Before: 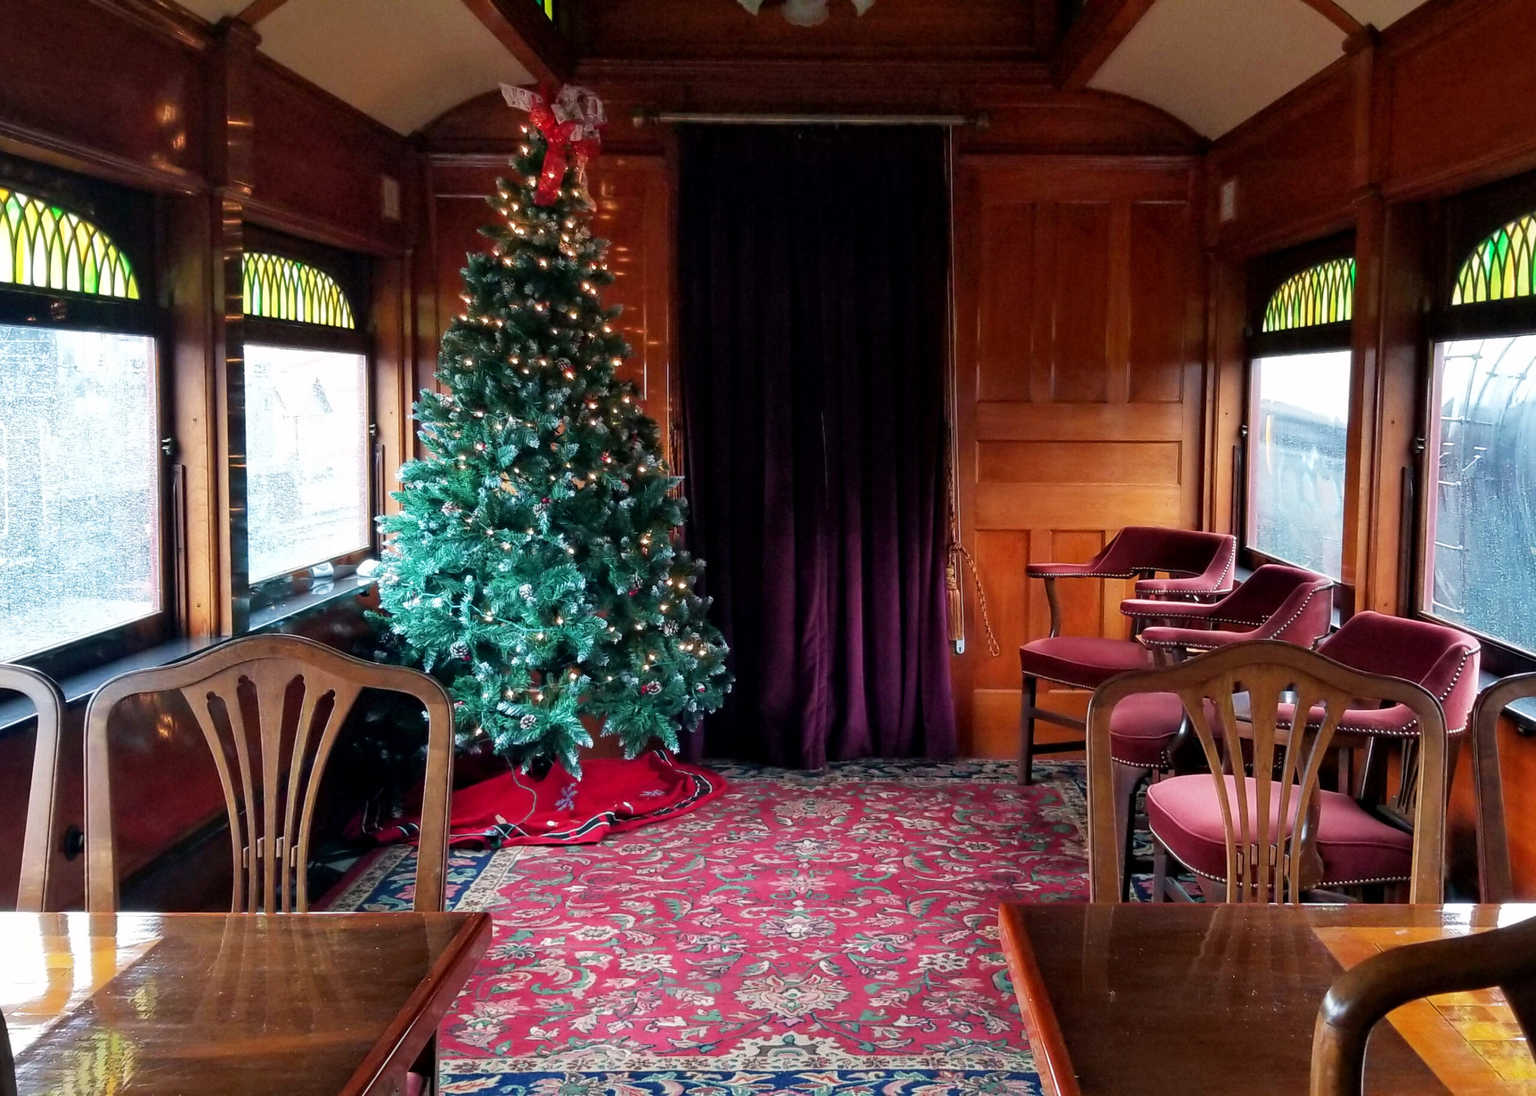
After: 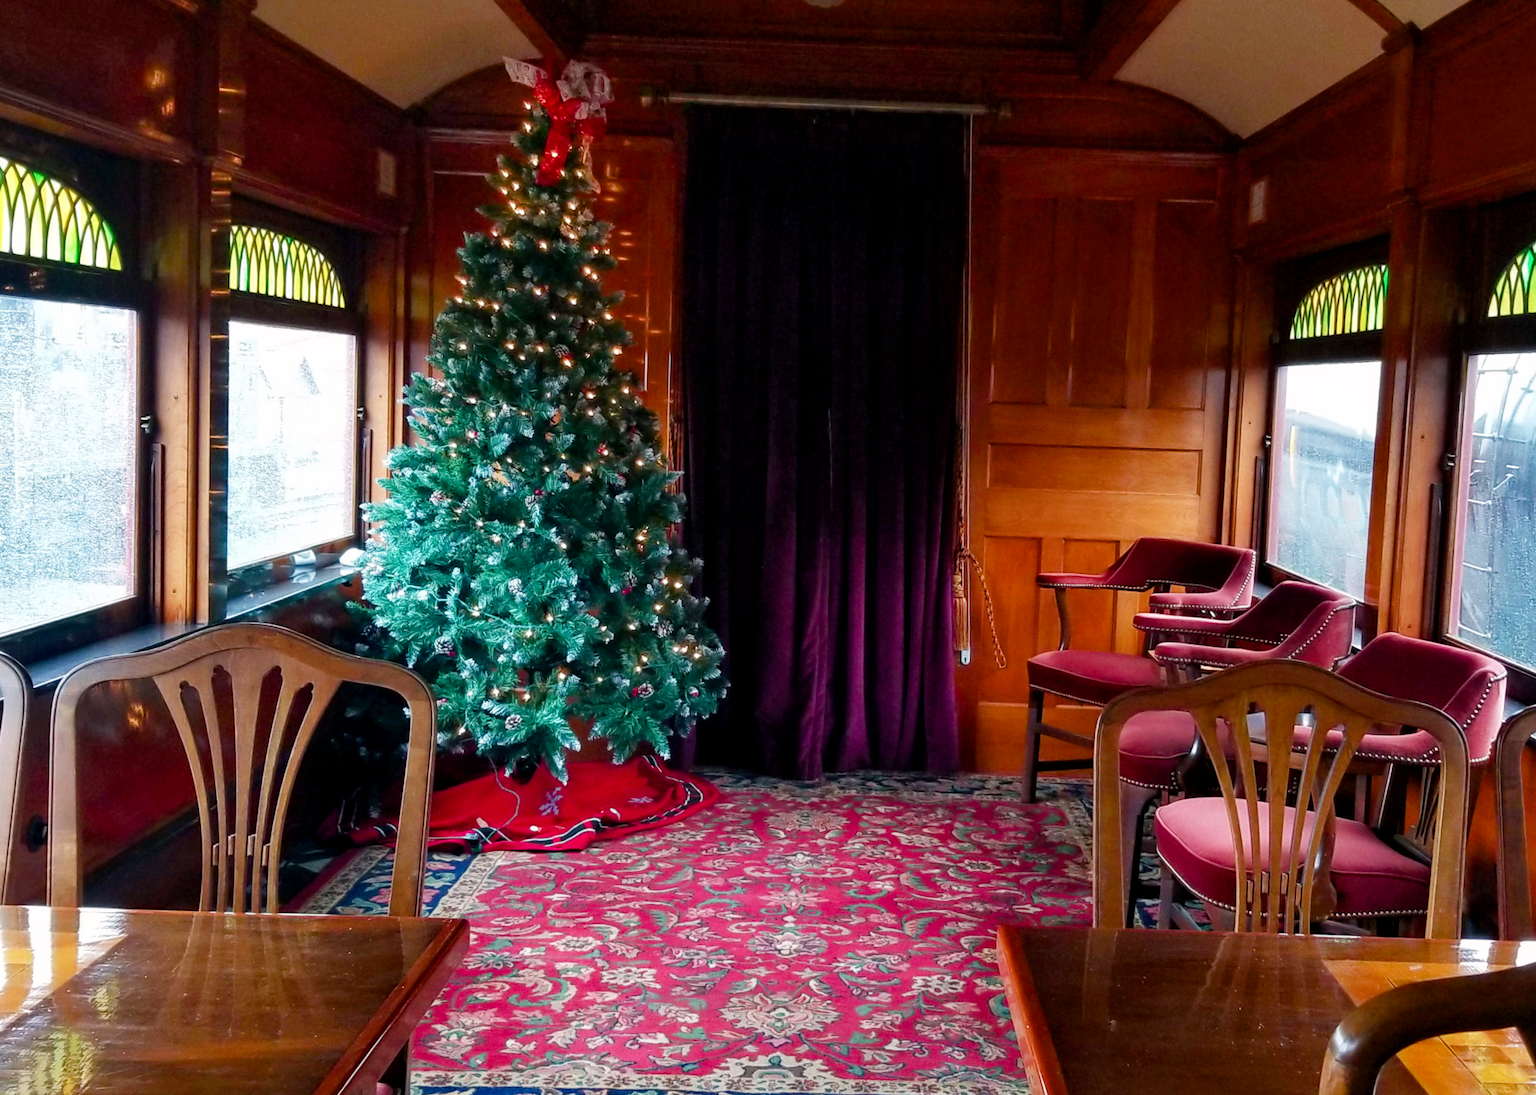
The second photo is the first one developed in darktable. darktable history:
crop and rotate: angle -1.69°
color balance rgb: perceptual saturation grading › global saturation 20%, perceptual saturation grading › highlights -25%, perceptual saturation grading › shadows 25%
